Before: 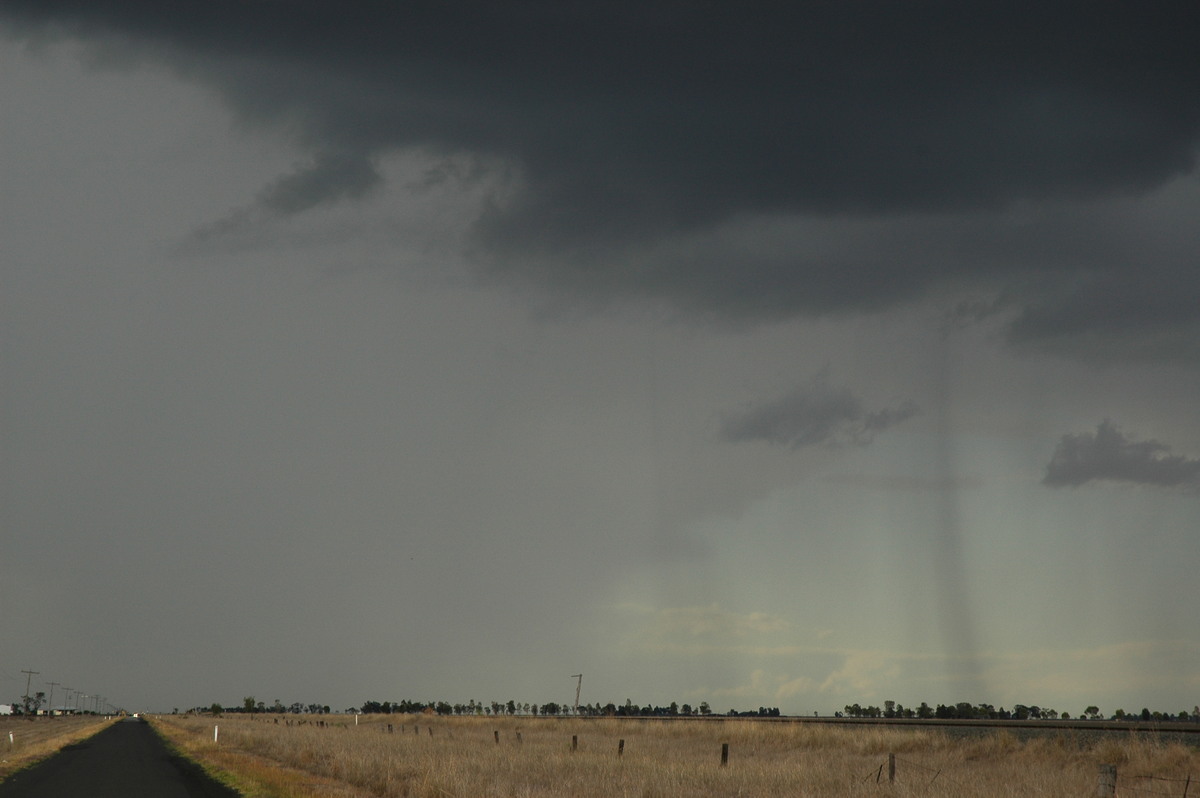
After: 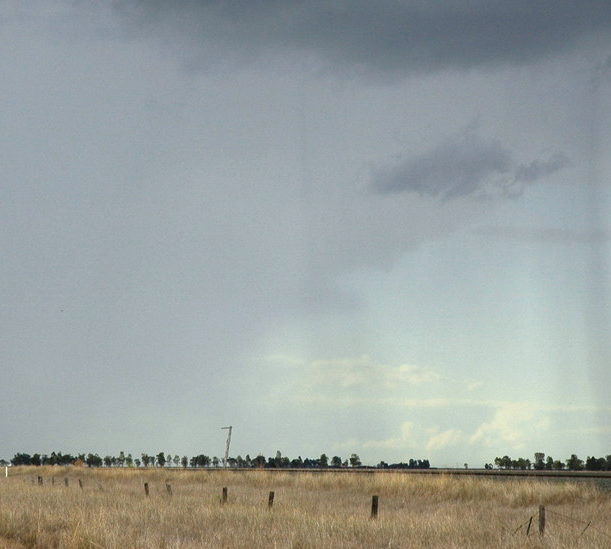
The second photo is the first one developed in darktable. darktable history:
crop and rotate: left 29.237%, top 31.152%, right 19.807%
white balance: red 0.954, blue 1.079
levels: levels [0, 0.352, 0.703]
shadows and highlights: radius 125.46, shadows 30.51, highlights -30.51, low approximation 0.01, soften with gaussian
